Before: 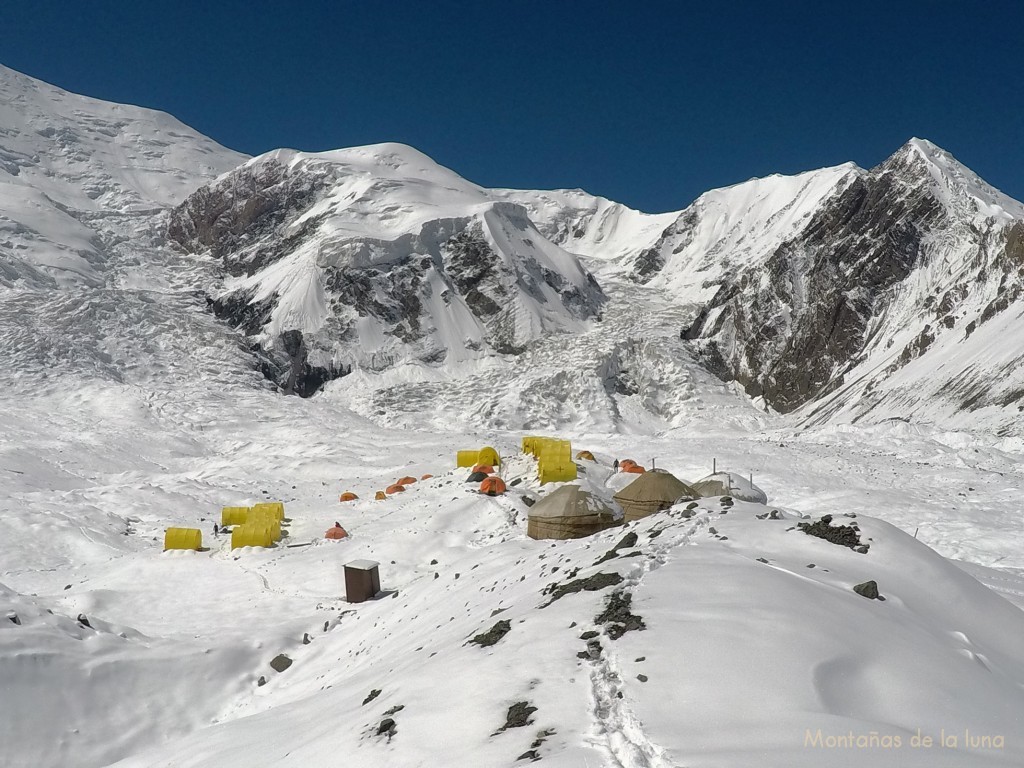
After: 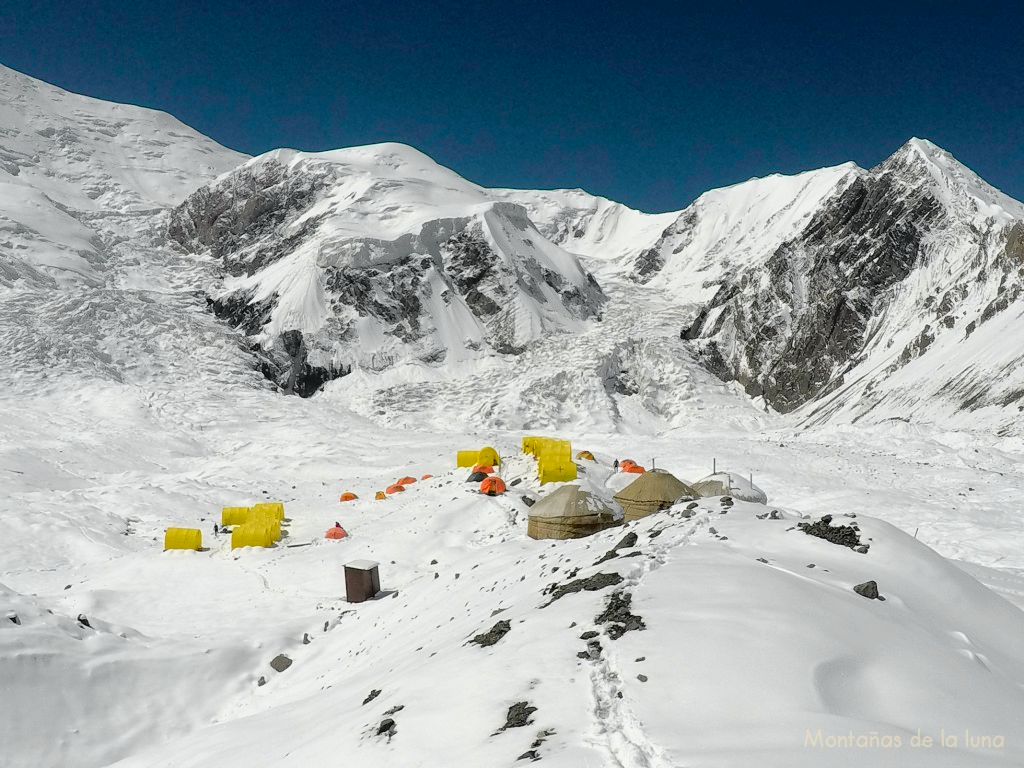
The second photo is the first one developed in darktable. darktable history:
tone curve: curves: ch0 [(0, 0) (0.135, 0.09) (0.326, 0.386) (0.489, 0.573) (0.663, 0.749) (0.854, 0.897) (1, 0.974)]; ch1 [(0, 0) (0.366, 0.367) (0.475, 0.453) (0.494, 0.493) (0.504, 0.497) (0.544, 0.569) (0.562, 0.605) (0.622, 0.694) (1, 1)]; ch2 [(0, 0) (0.333, 0.346) (0.375, 0.375) (0.424, 0.43) (0.476, 0.492) (0.502, 0.503) (0.533, 0.534) (0.572, 0.603) (0.605, 0.656) (0.641, 0.709) (1, 1)], color space Lab, independent channels, preserve colors none
